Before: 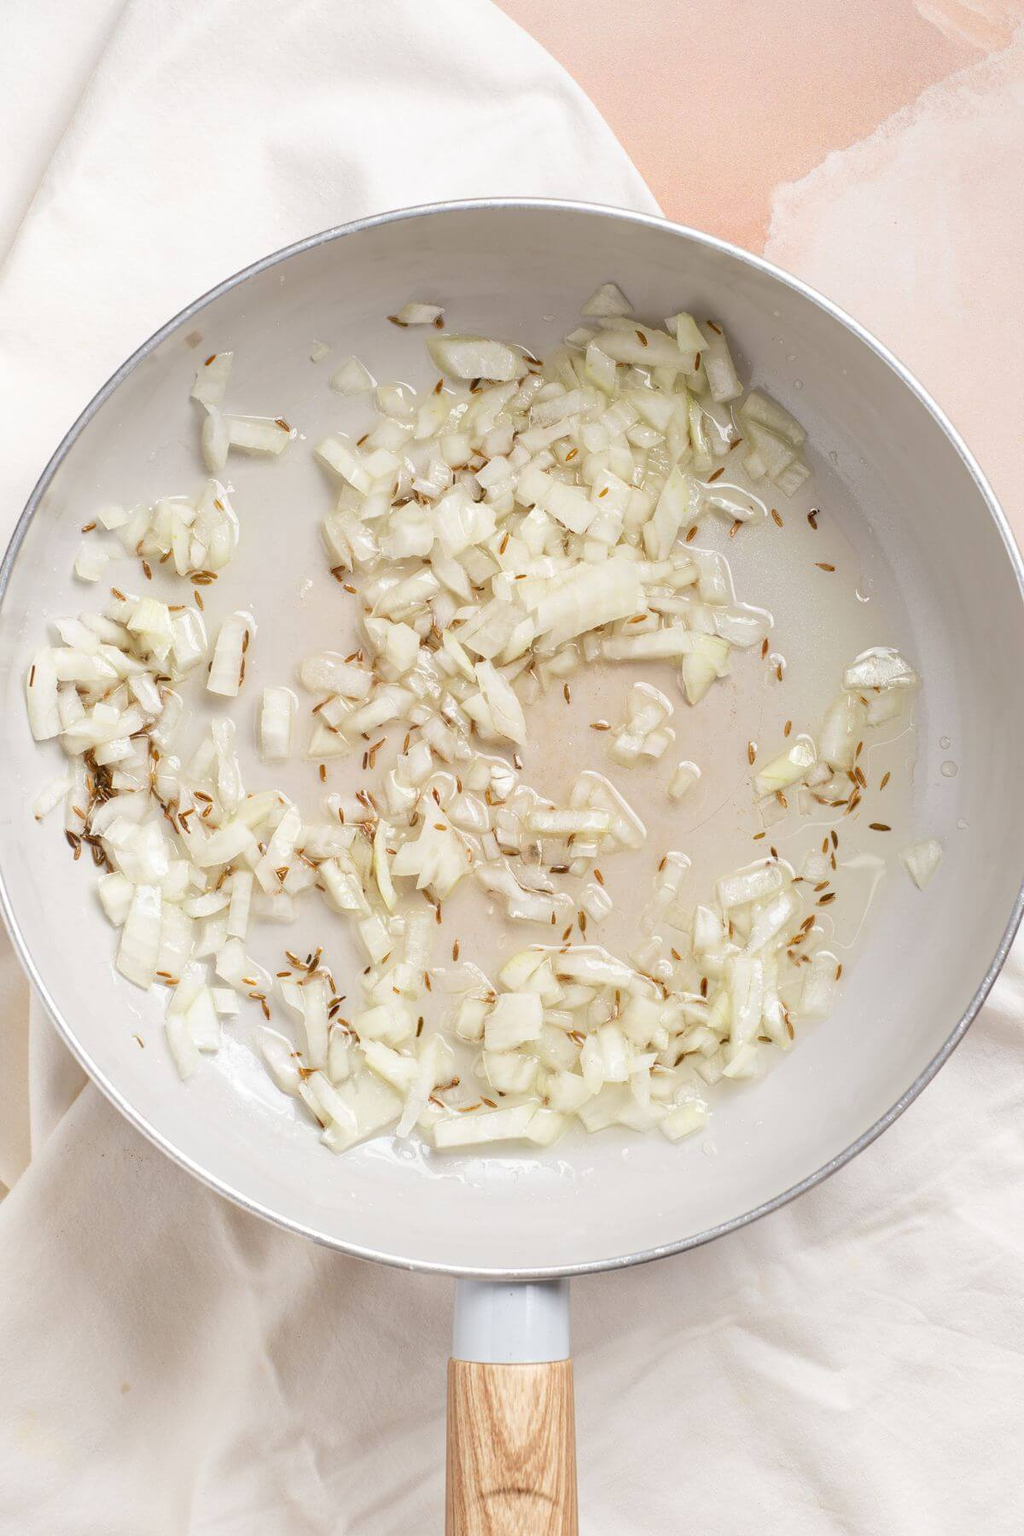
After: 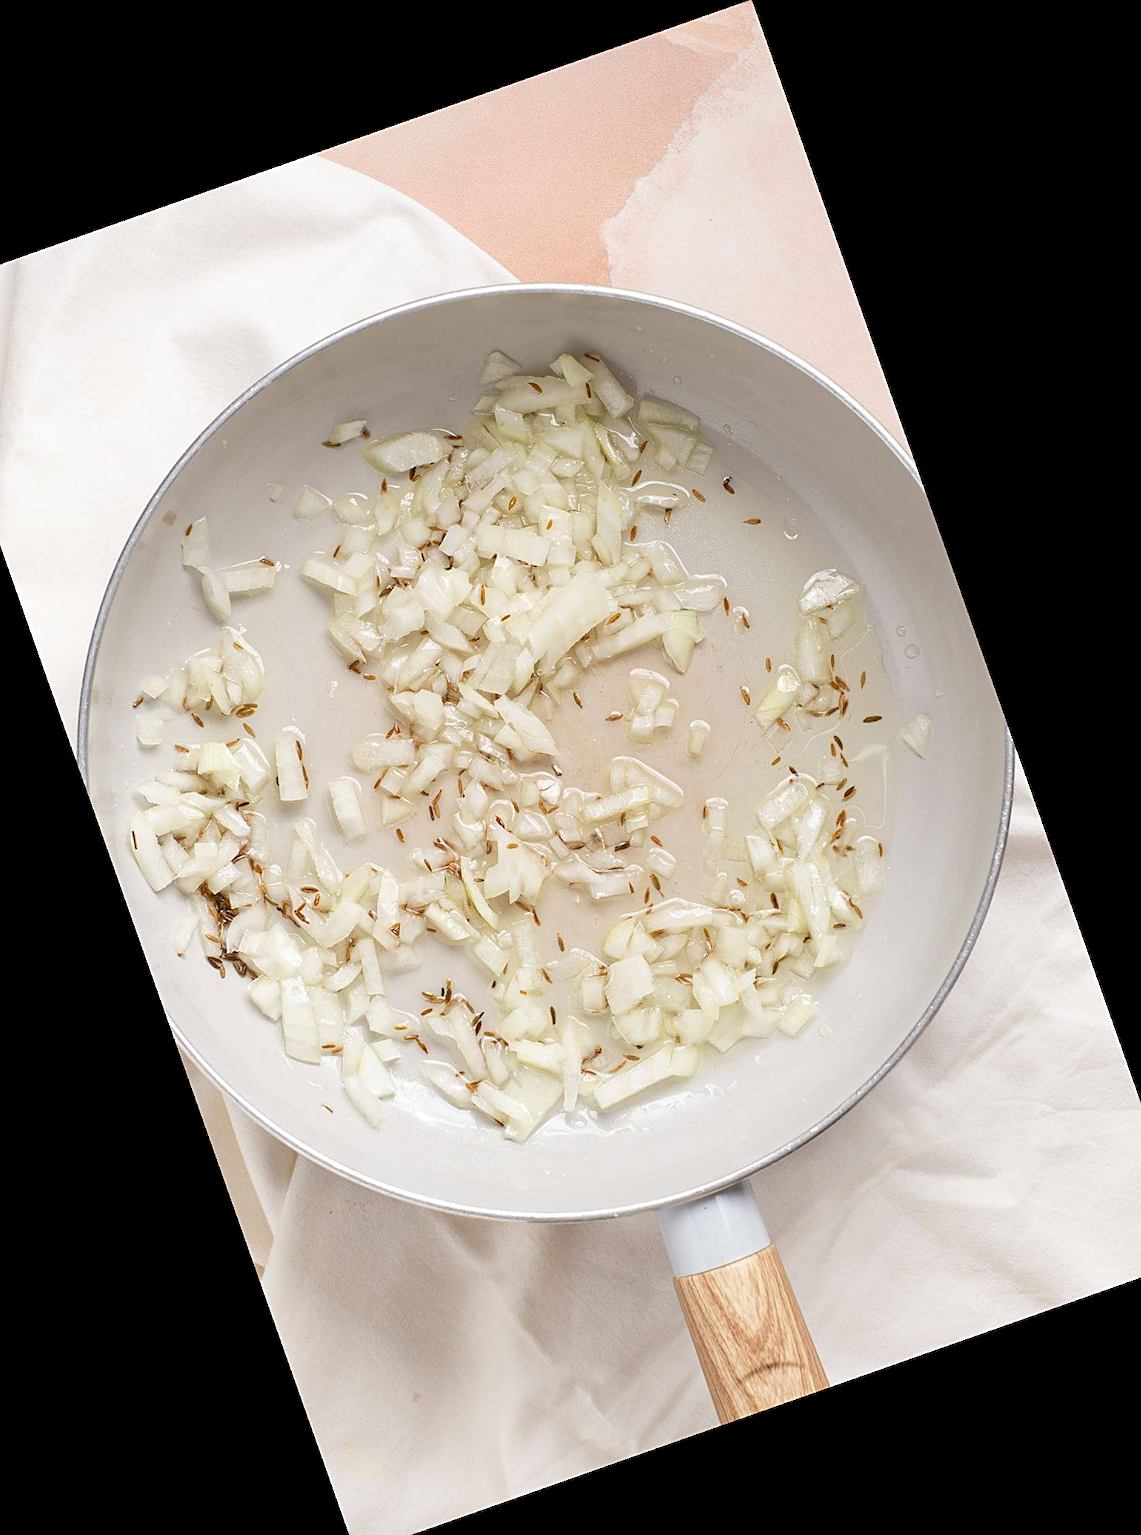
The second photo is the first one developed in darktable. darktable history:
sharpen: on, module defaults
crop and rotate: angle 19.43°, left 6.812%, right 4.125%, bottom 1.087%
